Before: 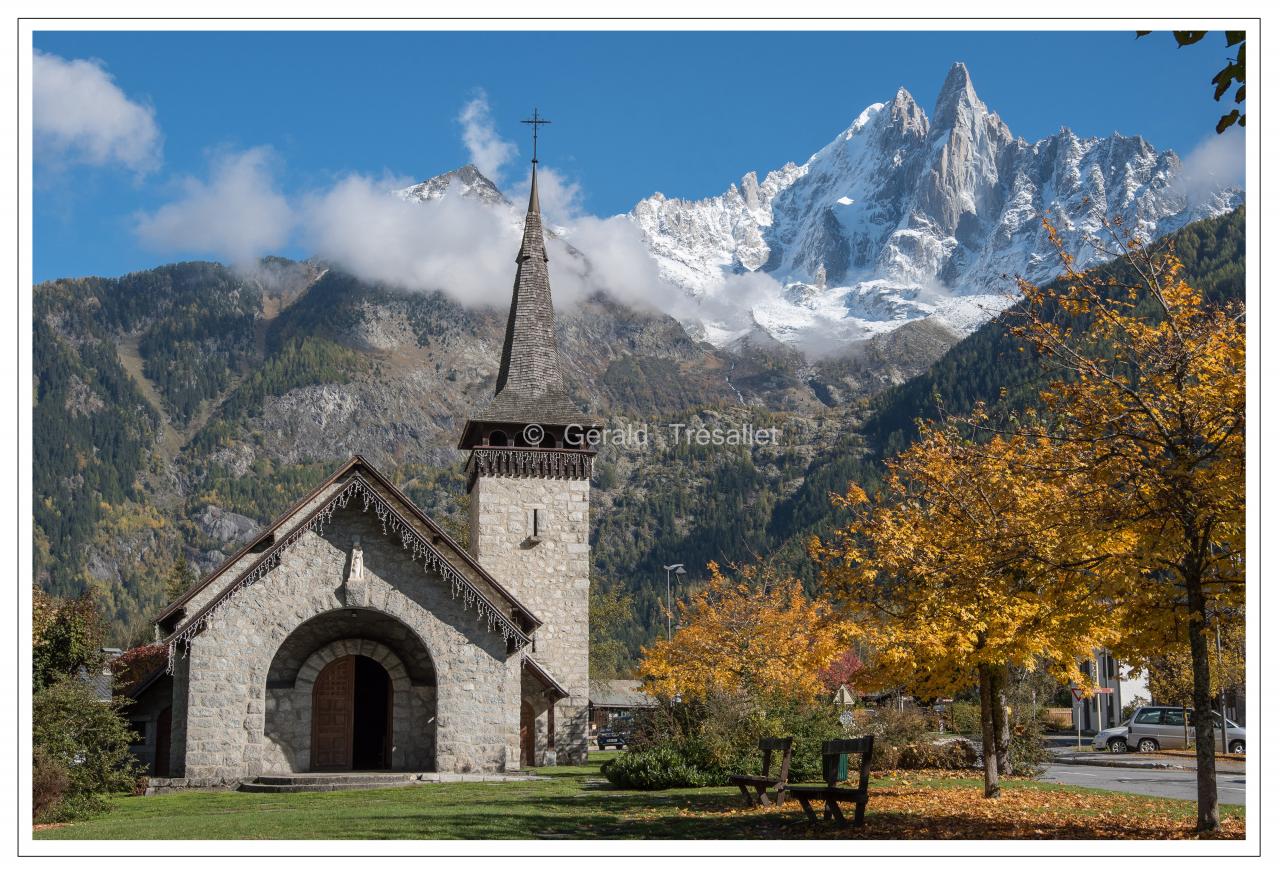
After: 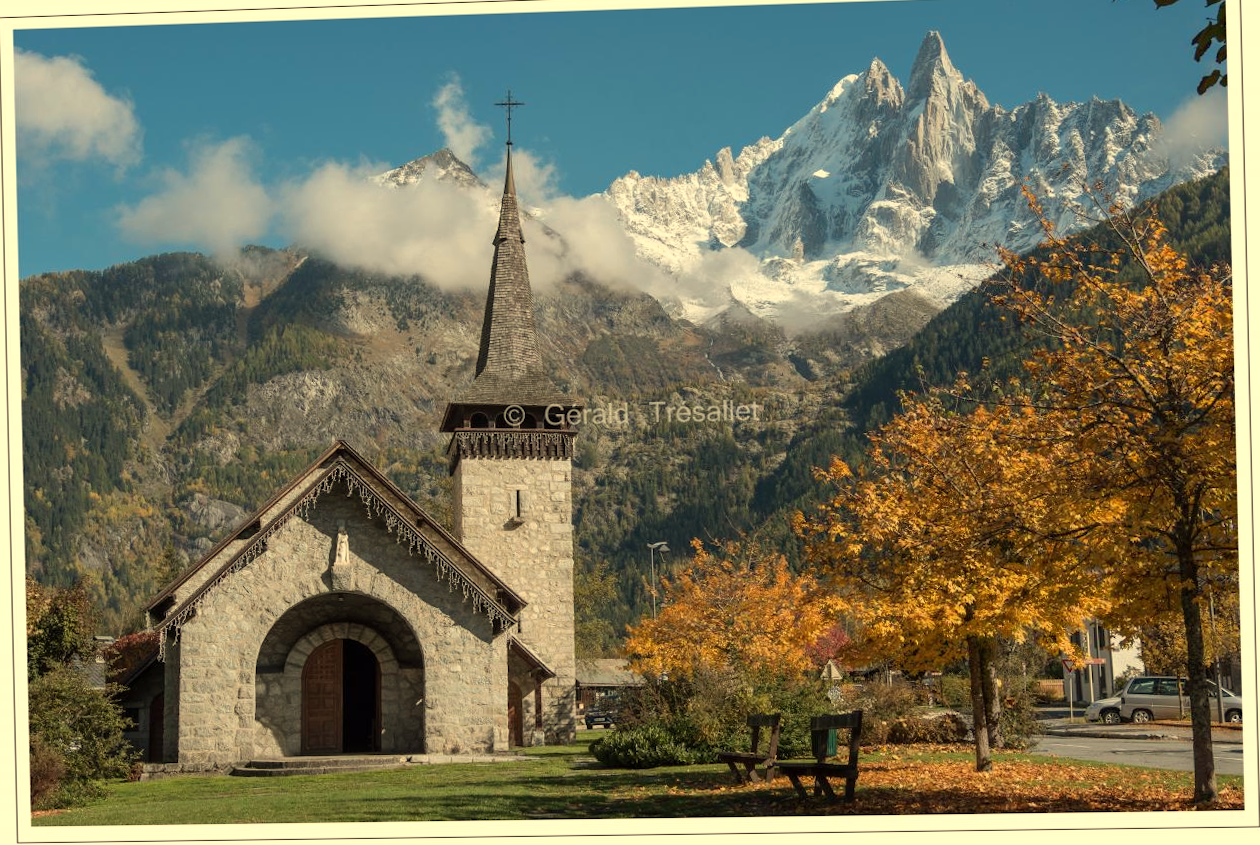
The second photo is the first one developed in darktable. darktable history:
rotate and perspective: rotation -1.32°, lens shift (horizontal) -0.031, crop left 0.015, crop right 0.985, crop top 0.047, crop bottom 0.982
white balance: red 1.08, blue 0.791
